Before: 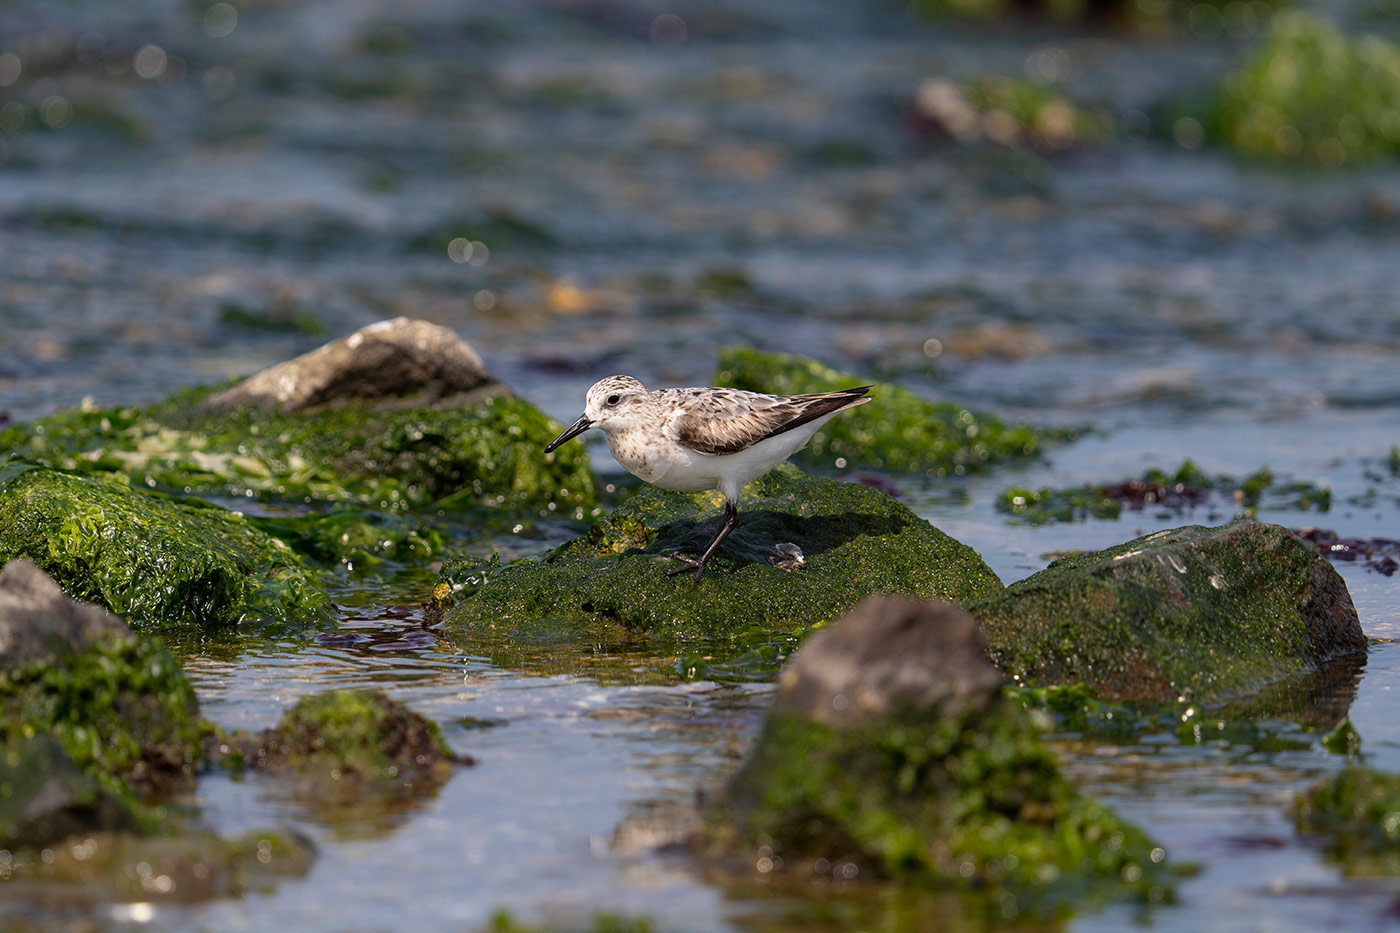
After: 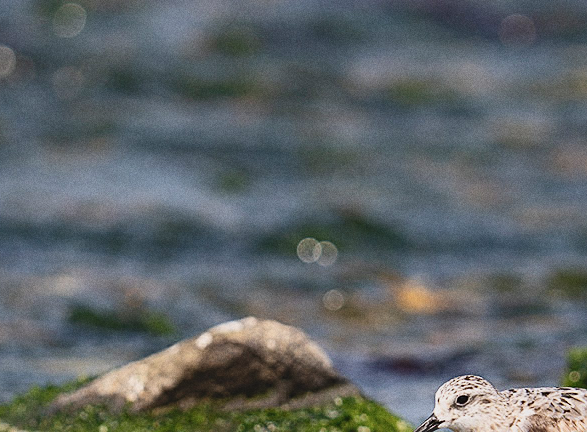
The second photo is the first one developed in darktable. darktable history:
exposure: black level correction -0.015, compensate highlight preservation false
filmic rgb: black relative exposure -13 EV, threshold 3 EV, target white luminance 85%, hardness 6.3, latitude 42.11%, contrast 0.858, shadows ↔ highlights balance 8.63%, color science v4 (2020), enable highlight reconstruction true
grain: coarseness 0.09 ISO
crop and rotate: left 10.817%, top 0.062%, right 47.194%, bottom 53.626%
levels: levels [0, 0.478, 1]
contrast brightness saturation: contrast 0.28
sharpen: on, module defaults
